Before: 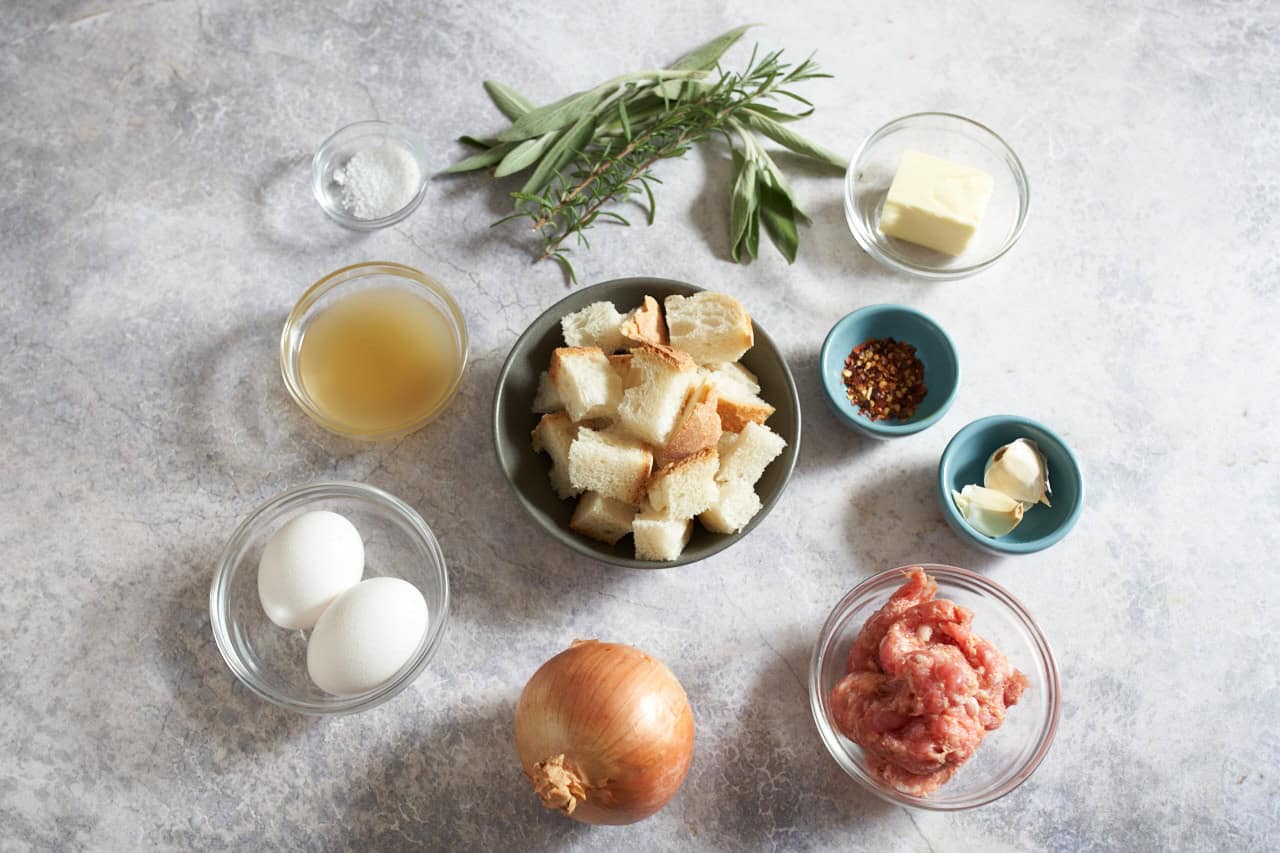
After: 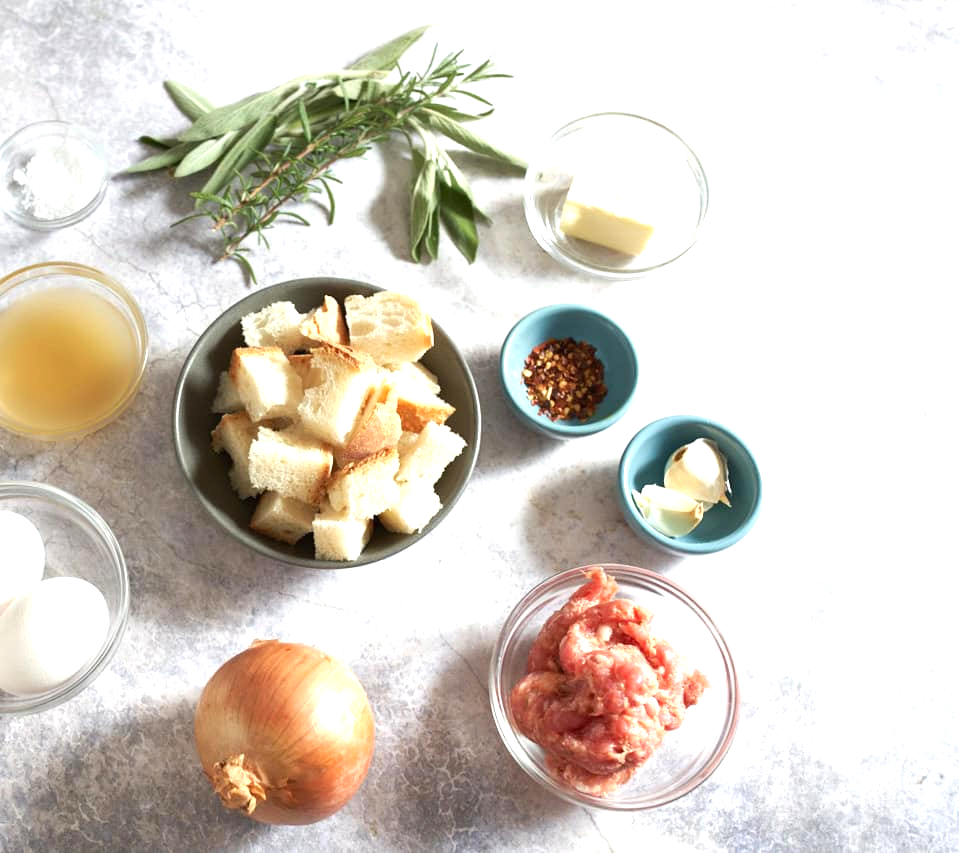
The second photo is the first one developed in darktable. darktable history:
crop and rotate: left 25.024%
exposure: black level correction 0, exposure 0.697 EV, compensate highlight preservation false
